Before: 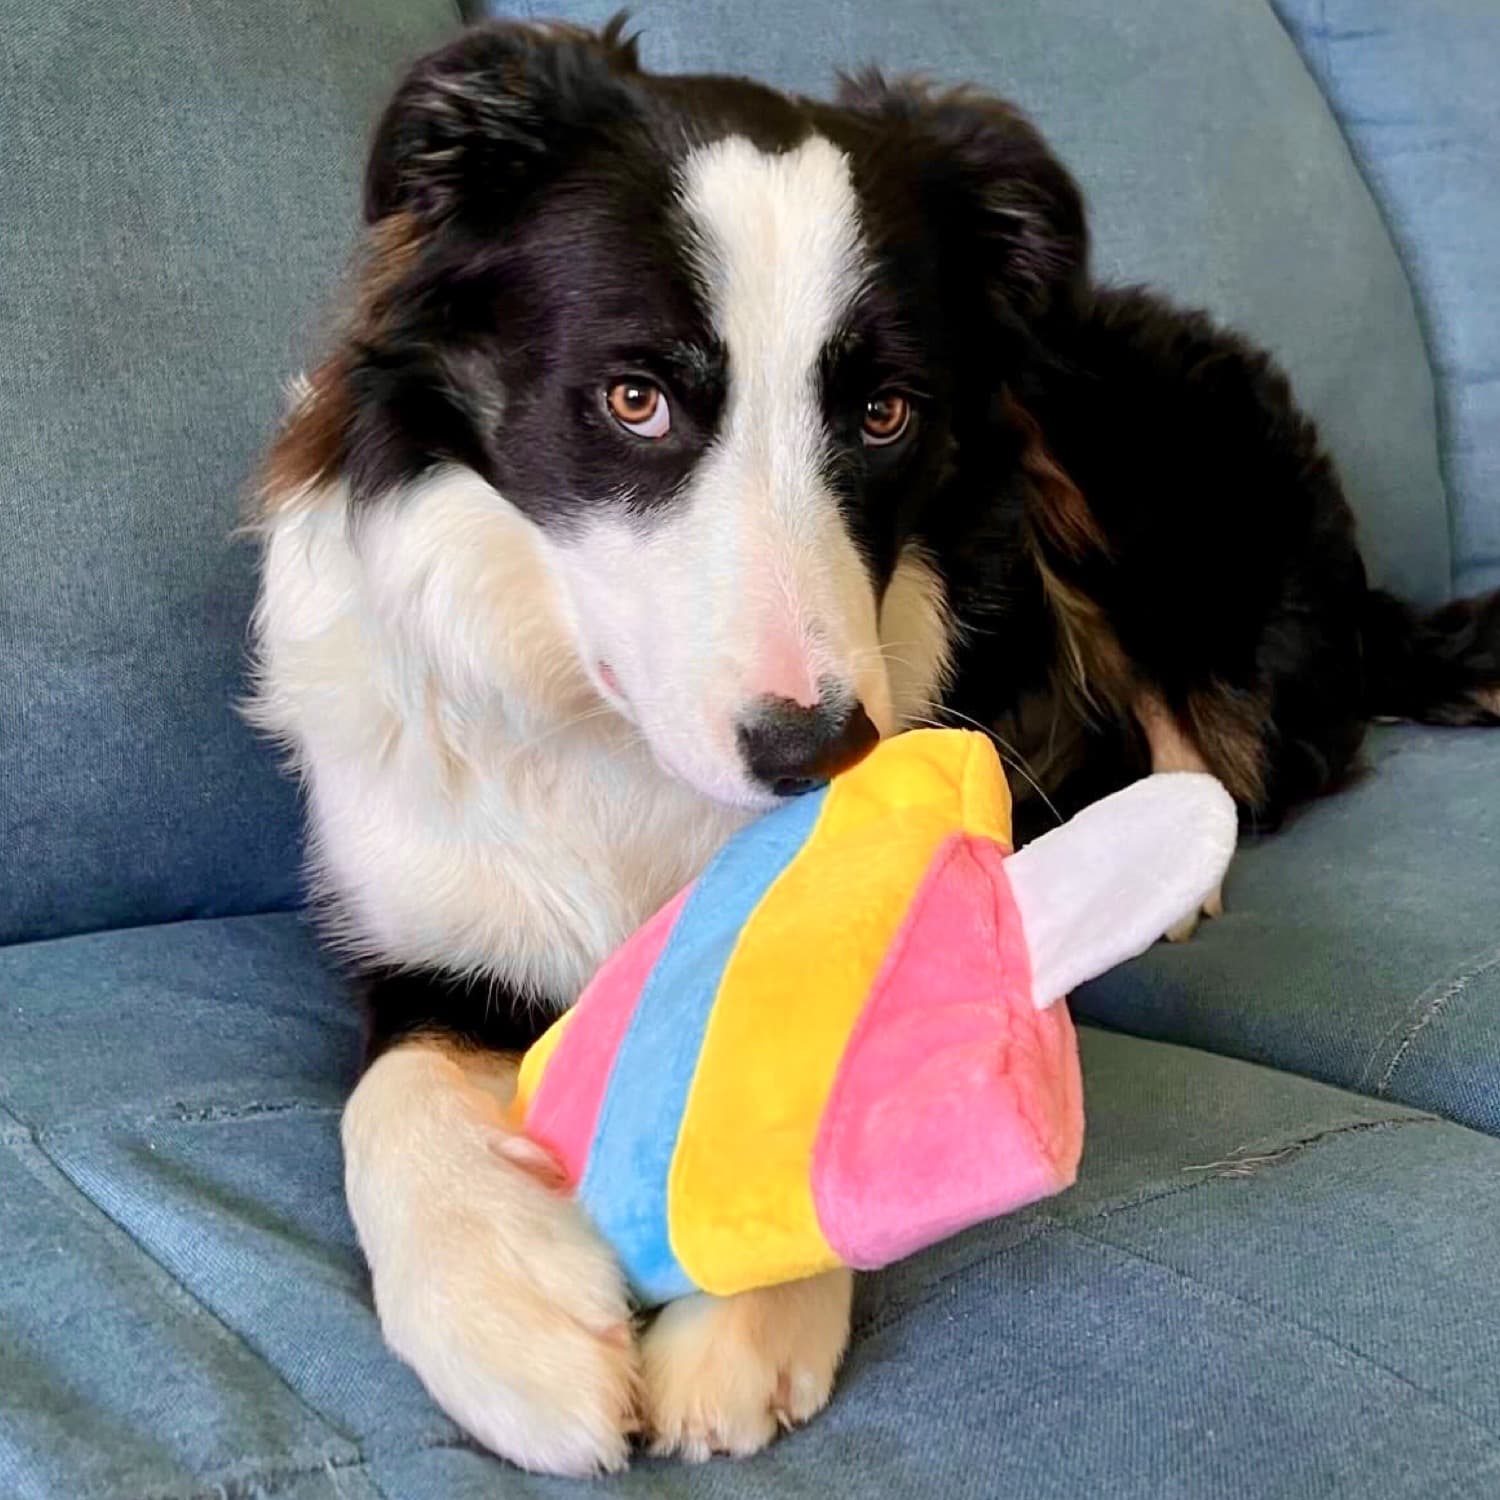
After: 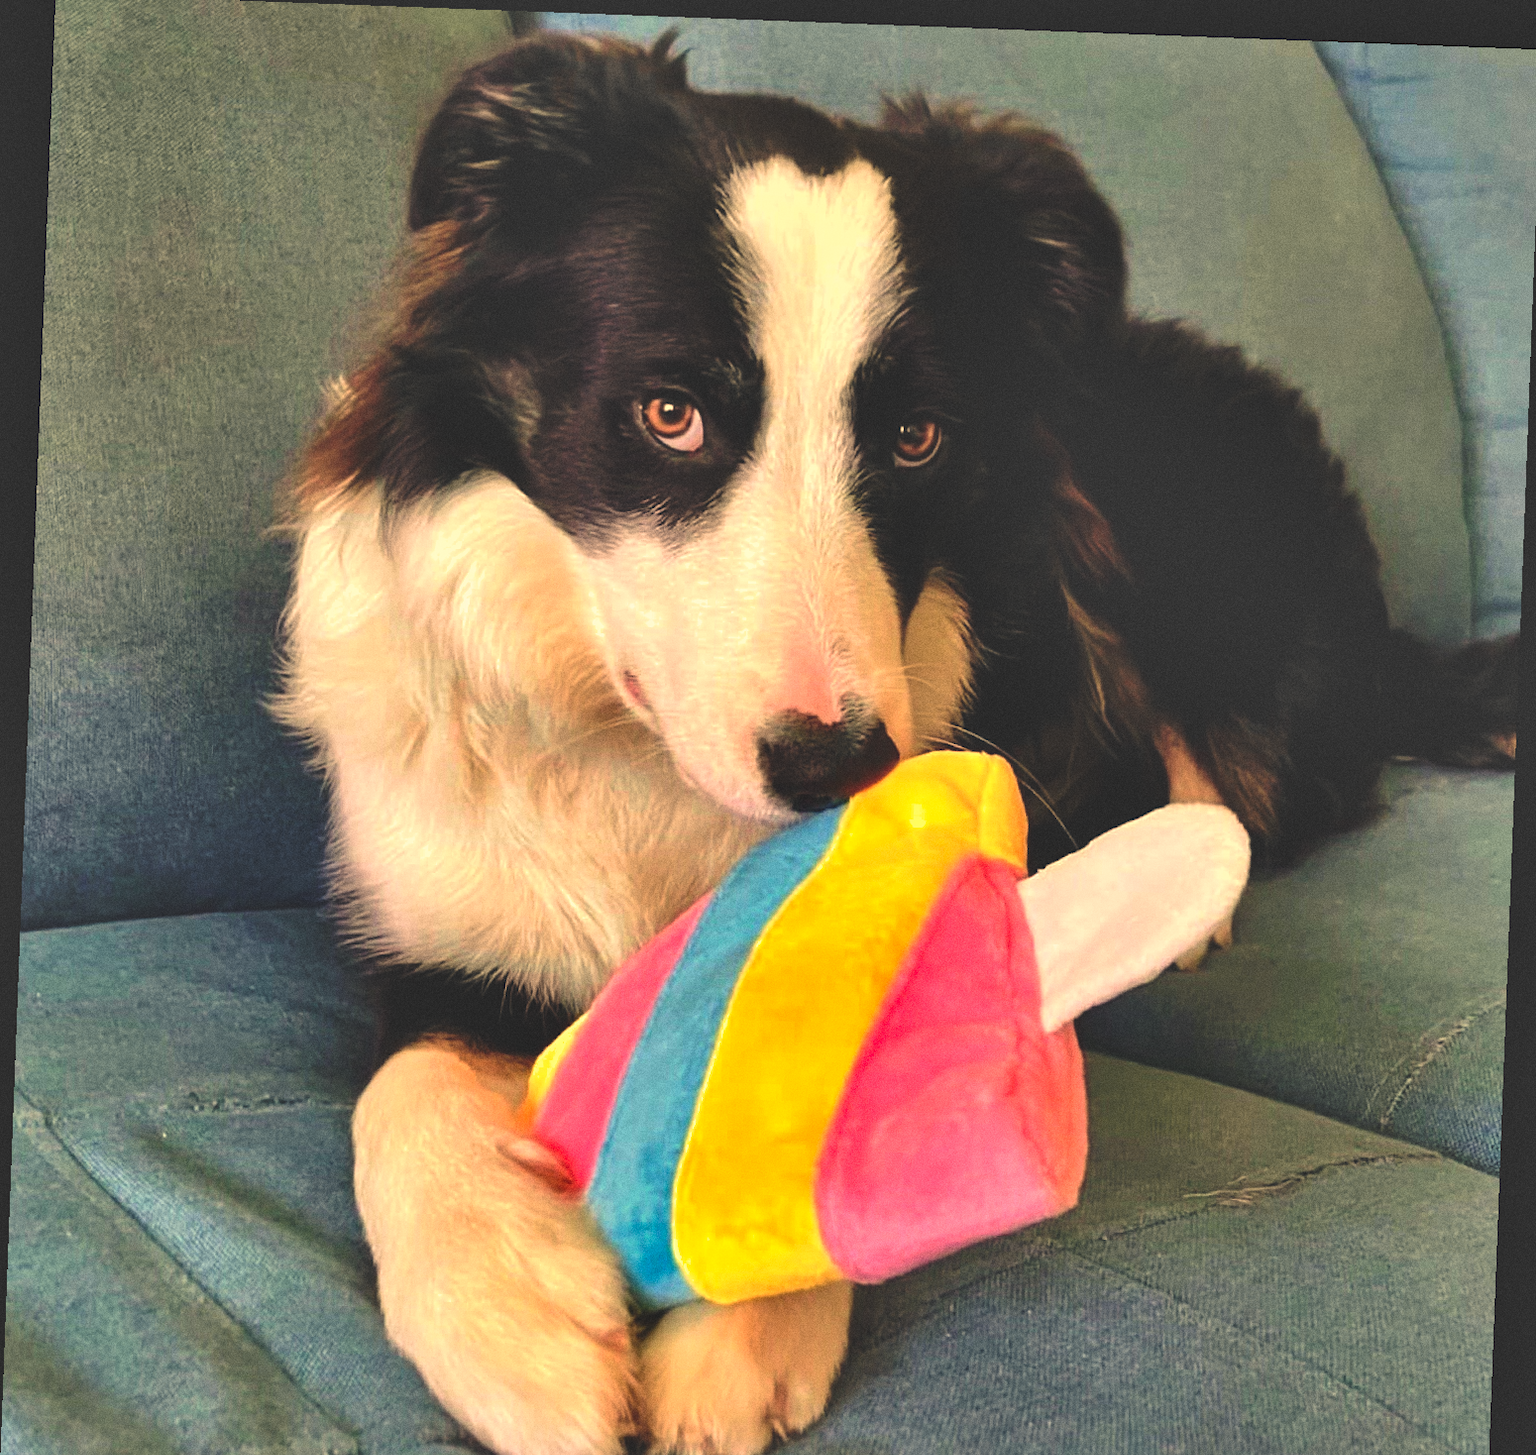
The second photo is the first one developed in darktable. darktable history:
rgb curve: curves: ch0 [(0, 0.186) (0.314, 0.284) (0.775, 0.708) (1, 1)], compensate middle gray true, preserve colors none
white balance: red 1.123, blue 0.83
grain: coarseness 0.47 ISO
velvia: on, module defaults
rotate and perspective: rotation 2.17°, automatic cropping off
rgb levels: levels [[0.013, 0.434, 0.89], [0, 0.5, 1], [0, 0.5, 1]]
crop: top 0.448%, right 0.264%, bottom 5.045%
shadows and highlights: low approximation 0.01, soften with gaussian
